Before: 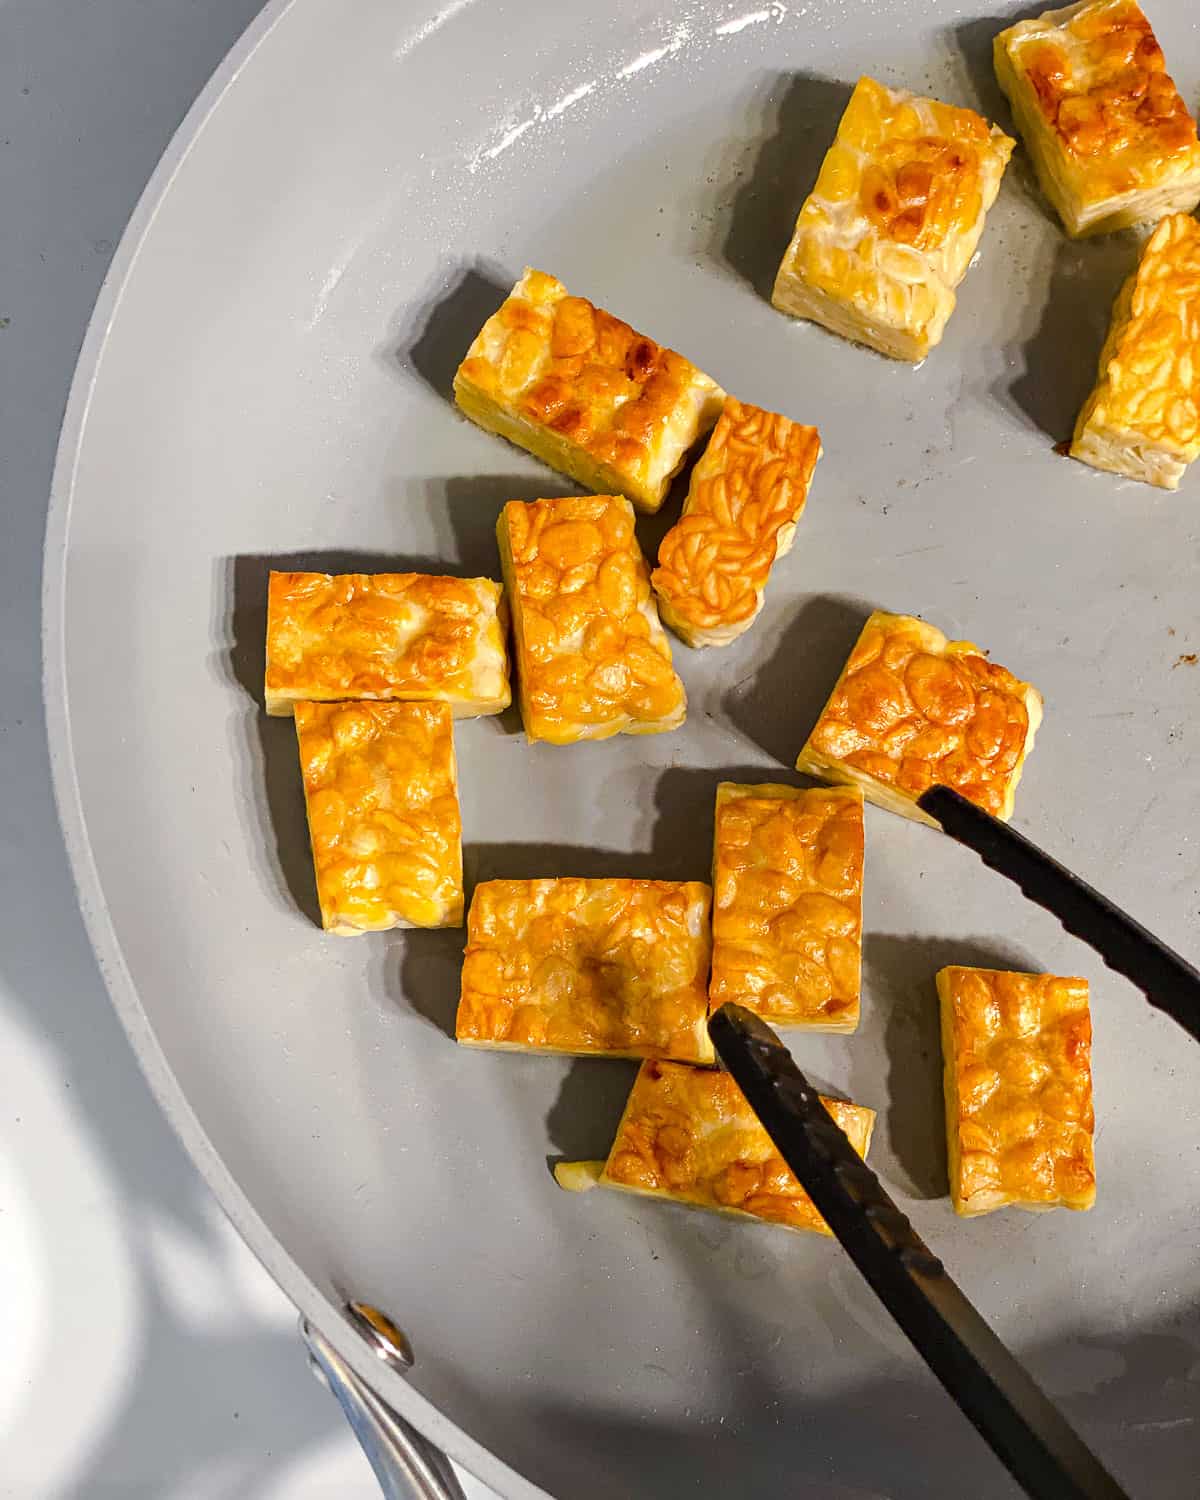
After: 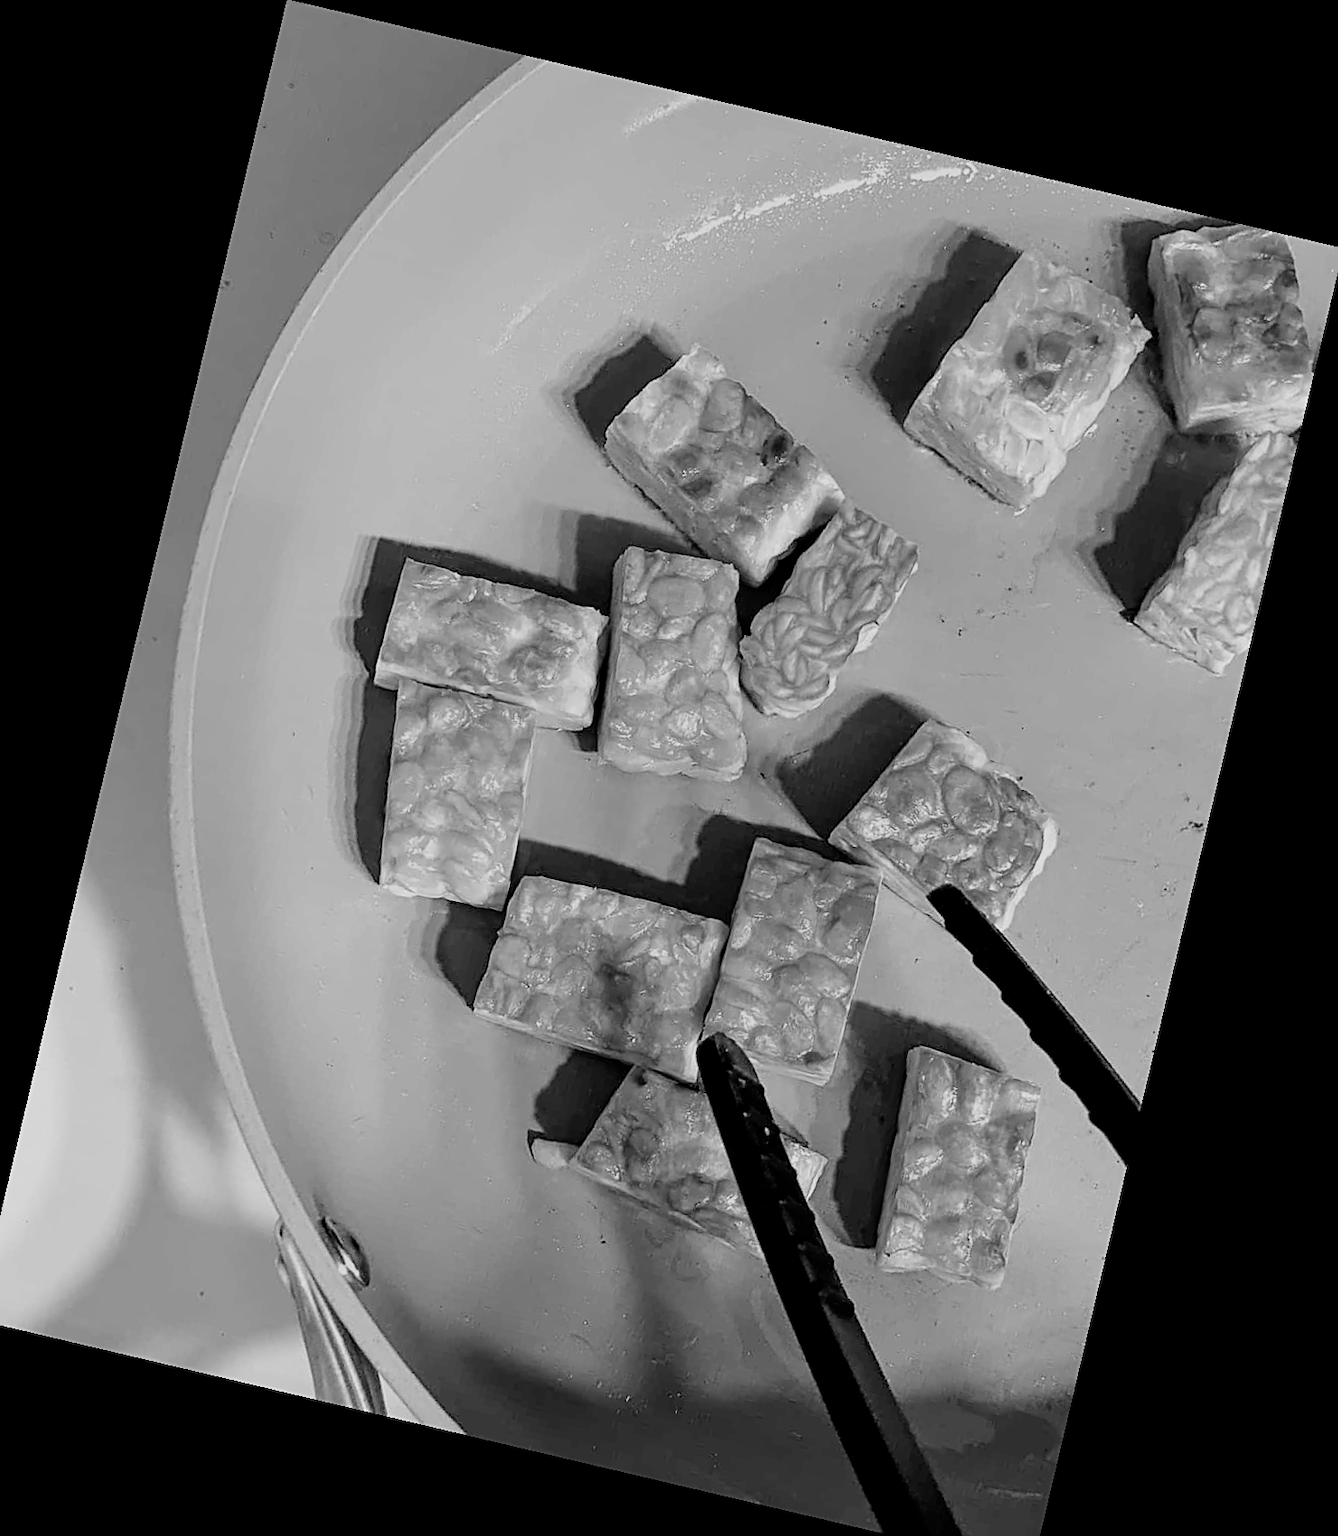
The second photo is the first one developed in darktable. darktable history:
rotate and perspective: rotation 13.27°, automatic cropping off
crop: left 1.743%, right 0.268%, bottom 2.011%
sharpen: on, module defaults
white balance: red 0.871, blue 1.249
filmic rgb: black relative exposure -7.75 EV, white relative exposure 4.4 EV, threshold 3 EV, target black luminance 0%, hardness 3.76, latitude 50.51%, contrast 1.074, highlights saturation mix 10%, shadows ↔ highlights balance -0.22%, color science v4 (2020), enable highlight reconstruction true
monochrome: on, module defaults
